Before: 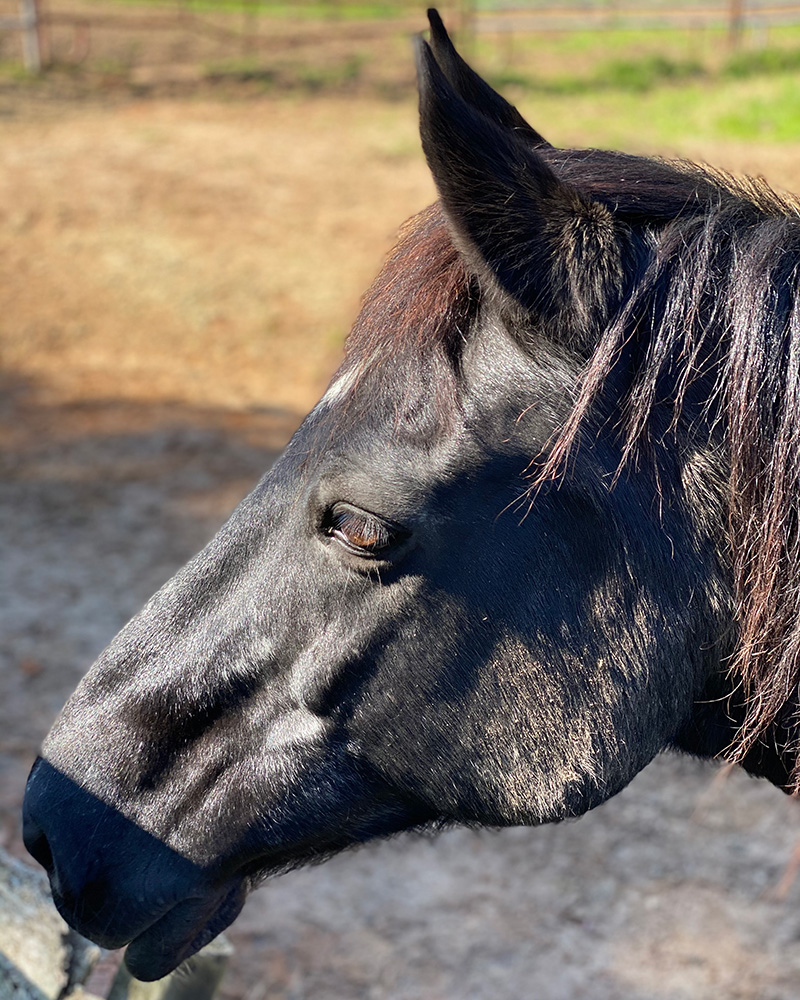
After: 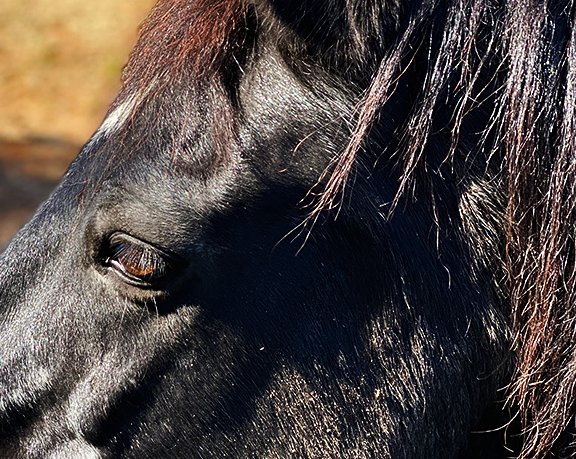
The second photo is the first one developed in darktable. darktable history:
tone curve: curves: ch0 [(0, 0) (0.003, 0.006) (0.011, 0.007) (0.025, 0.01) (0.044, 0.015) (0.069, 0.023) (0.1, 0.031) (0.136, 0.045) (0.177, 0.066) (0.224, 0.098) (0.277, 0.139) (0.335, 0.194) (0.399, 0.254) (0.468, 0.346) (0.543, 0.45) (0.623, 0.56) (0.709, 0.667) (0.801, 0.78) (0.898, 0.891) (1, 1)], preserve colors none
crop and rotate: left 27.938%, top 27.046%, bottom 27.046%
sharpen: amount 0.2
